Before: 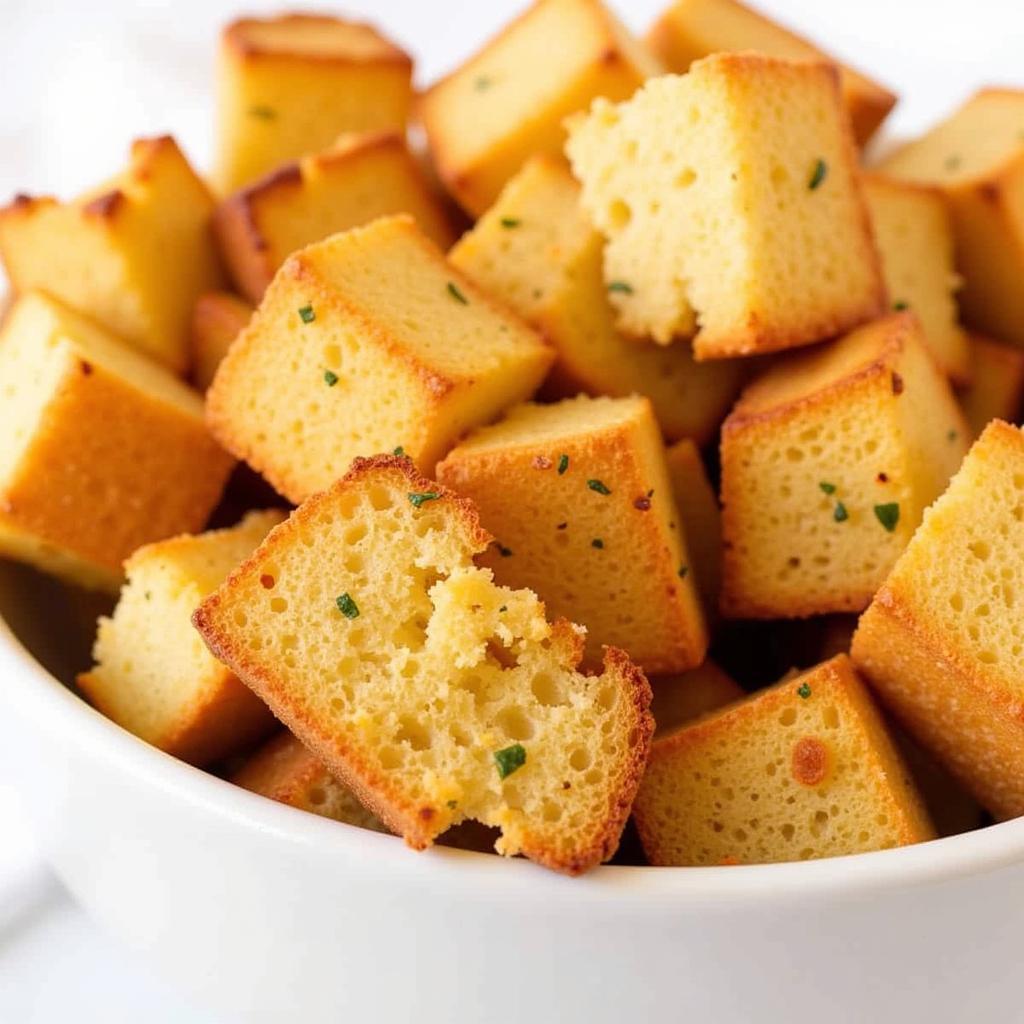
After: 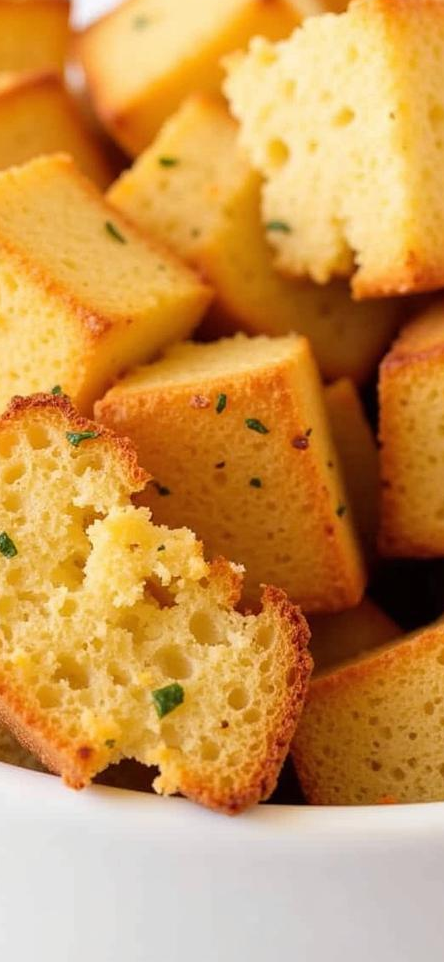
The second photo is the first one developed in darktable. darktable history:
crop: left 33.452%, top 6.025%, right 23.155%
base curve: preserve colors none
